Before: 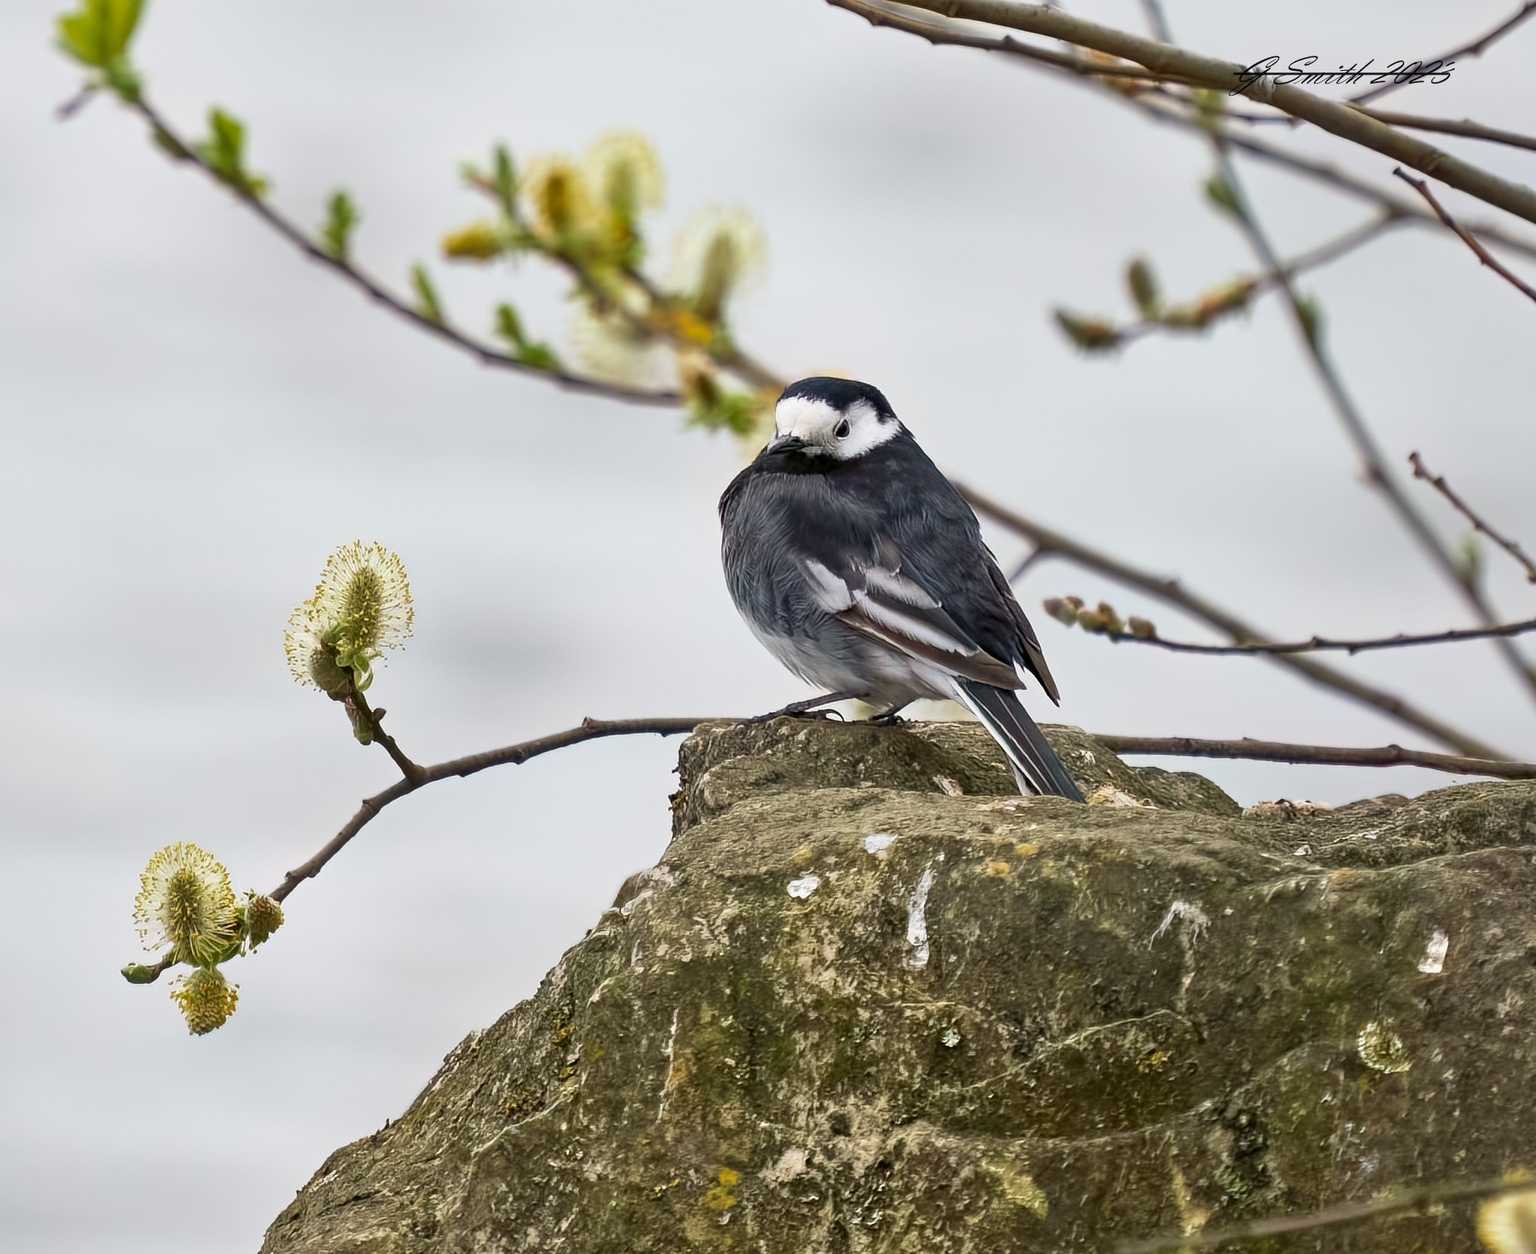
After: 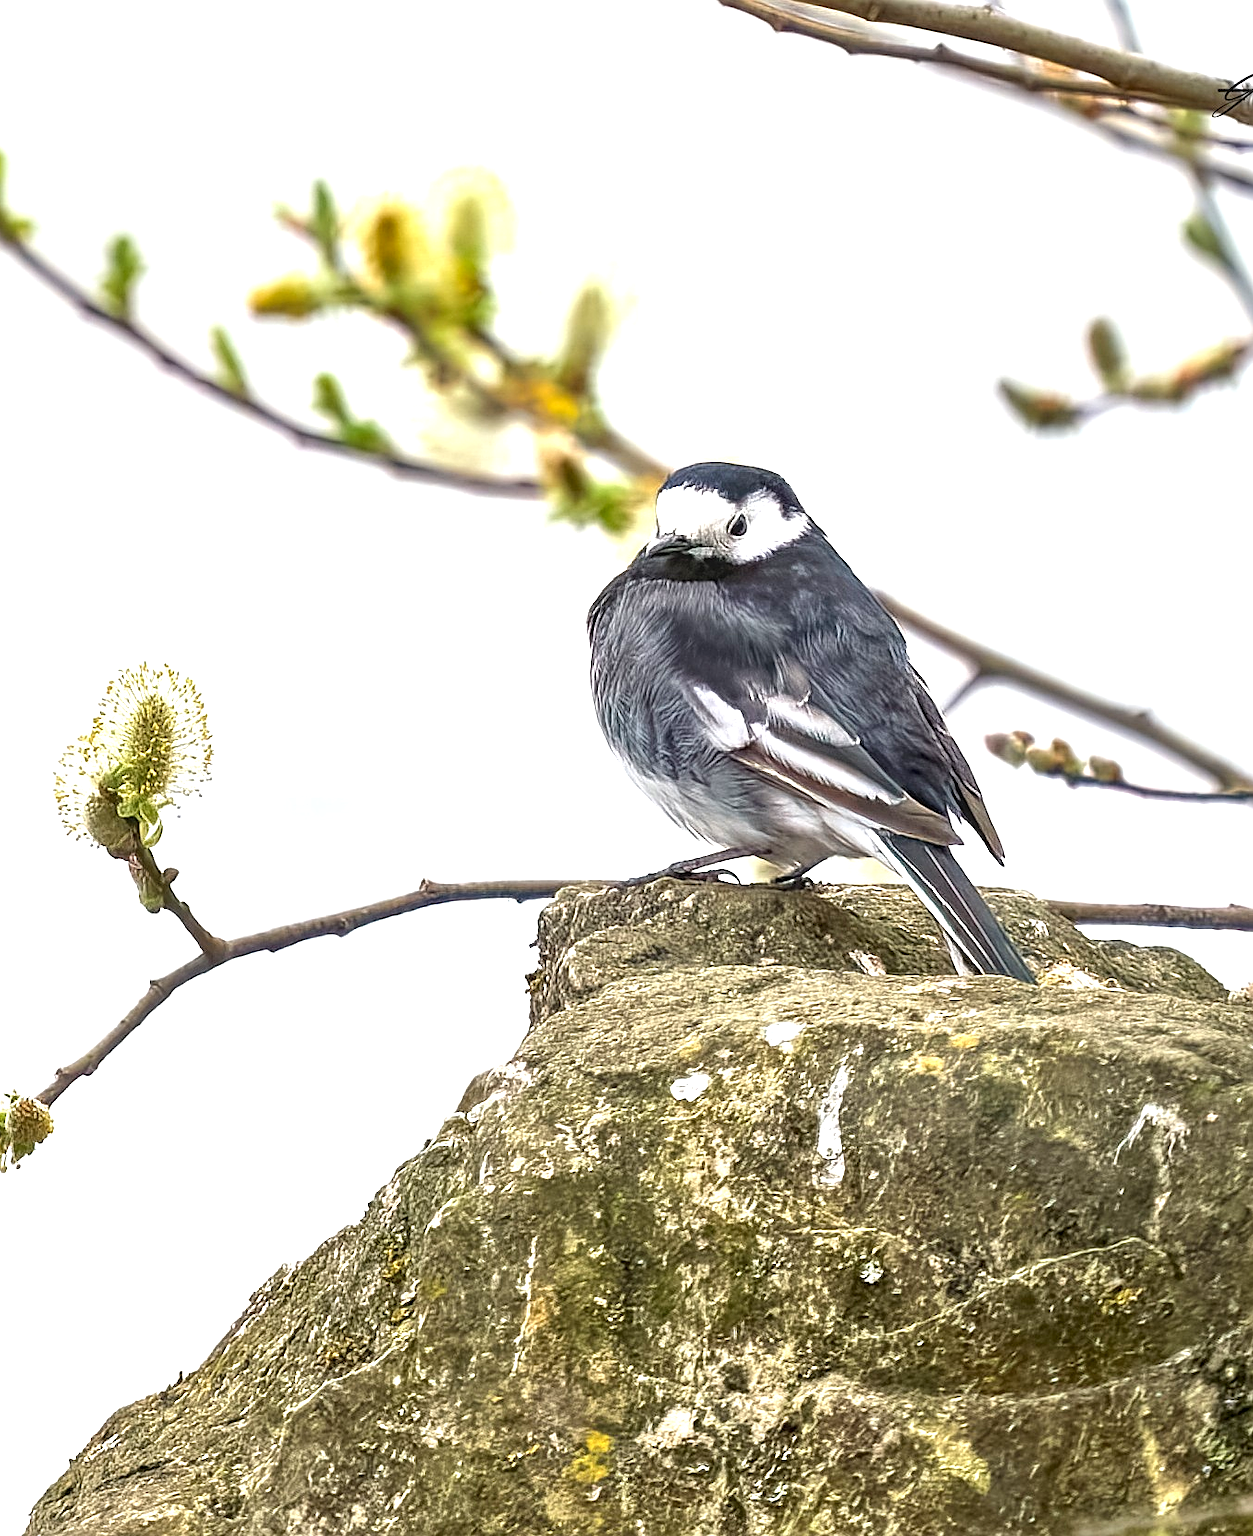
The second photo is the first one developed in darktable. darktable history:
crop and rotate: left 15.648%, right 17.758%
exposure: black level correction 0, exposure 1.001 EV, compensate highlight preservation false
local contrast: on, module defaults
sharpen: on, module defaults
